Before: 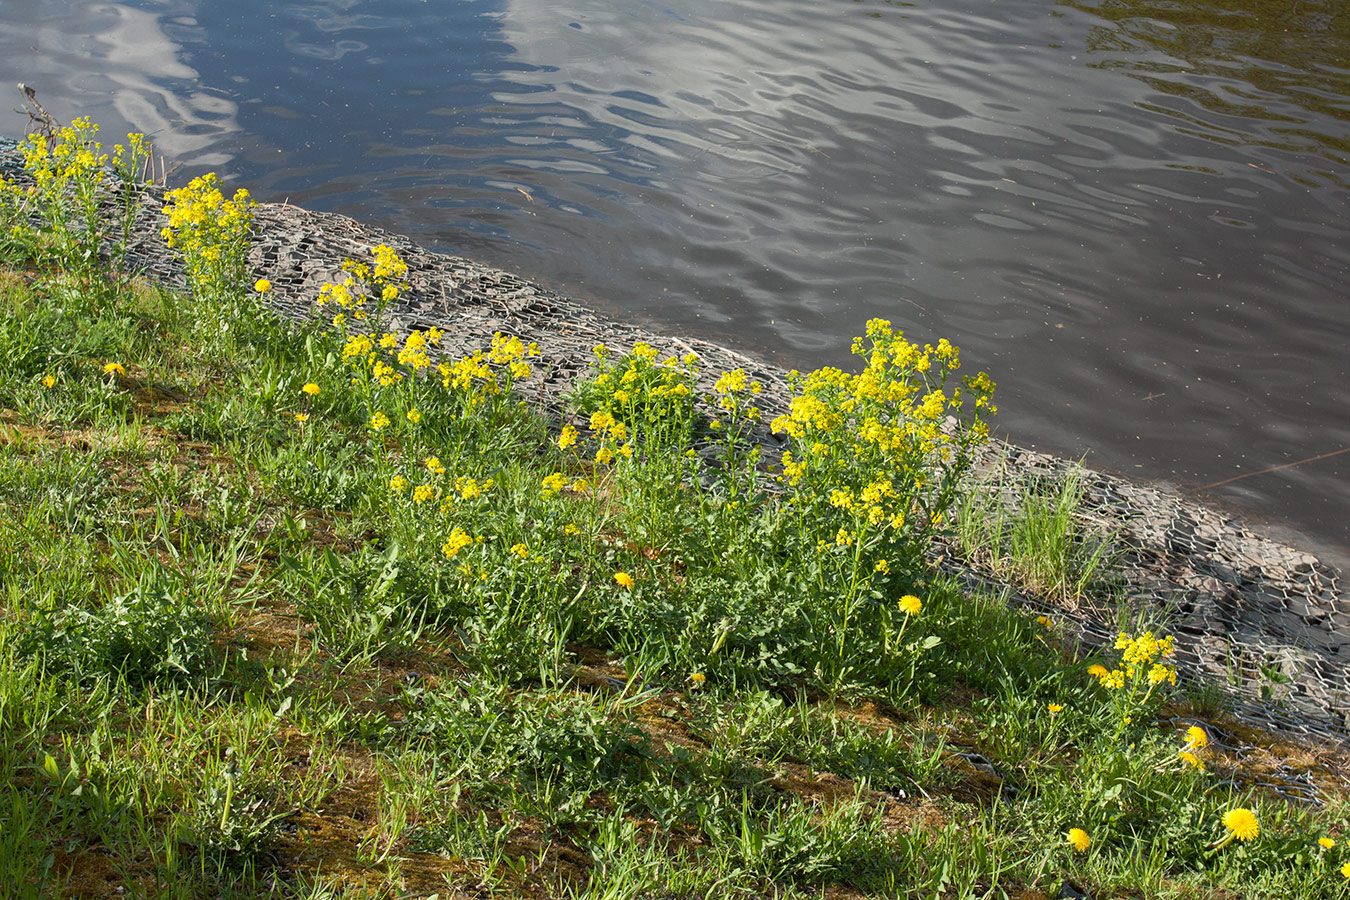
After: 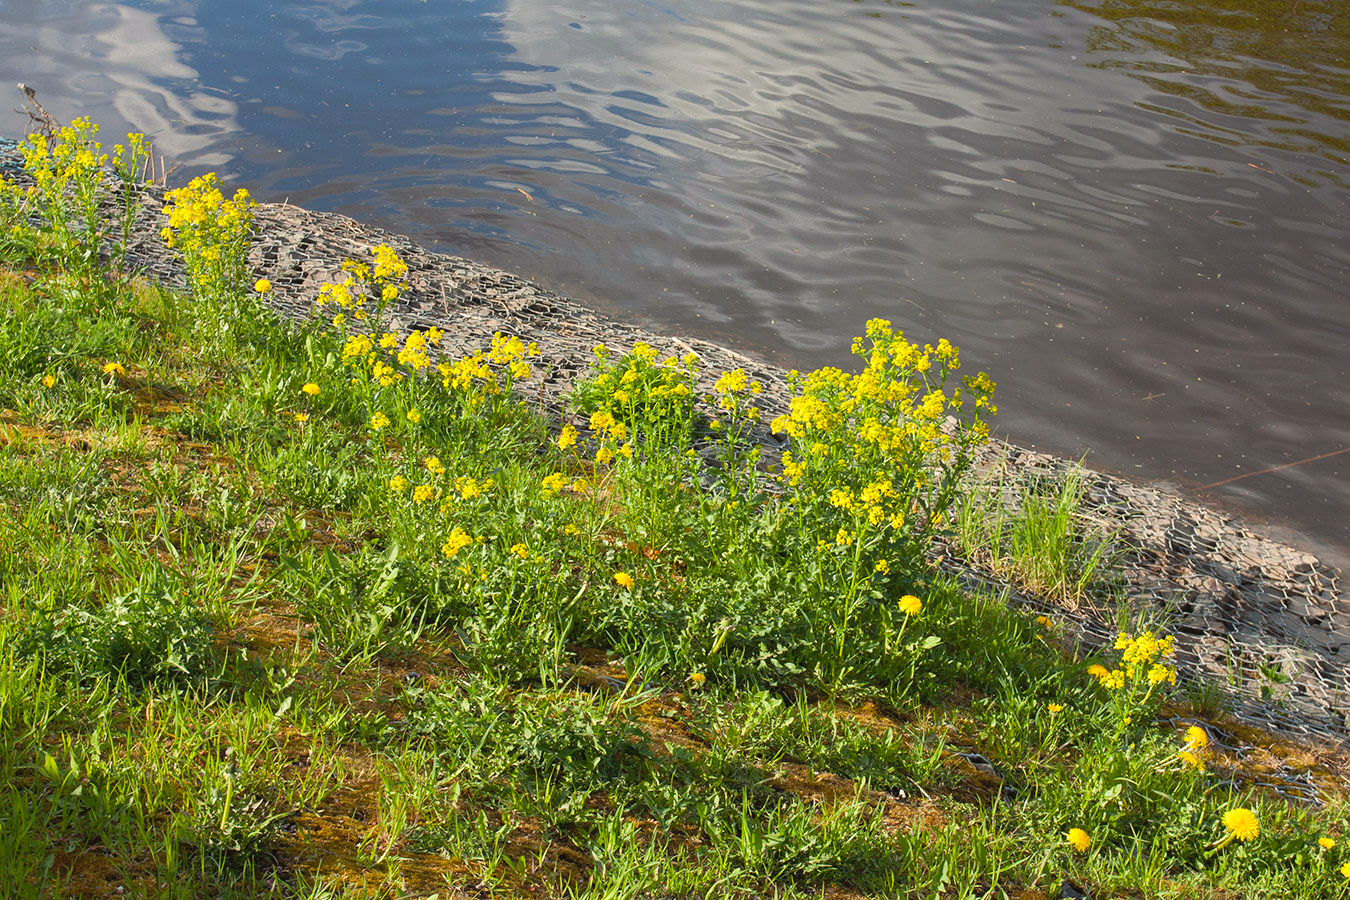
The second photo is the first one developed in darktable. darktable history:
contrast brightness saturation: contrast 0.03, brightness 0.06, saturation 0.13
color balance rgb: shadows lift › chroma 2%, shadows lift › hue 50°, power › hue 60°, highlights gain › chroma 1%, highlights gain › hue 60°, global offset › luminance 0.25%, global vibrance 30%
